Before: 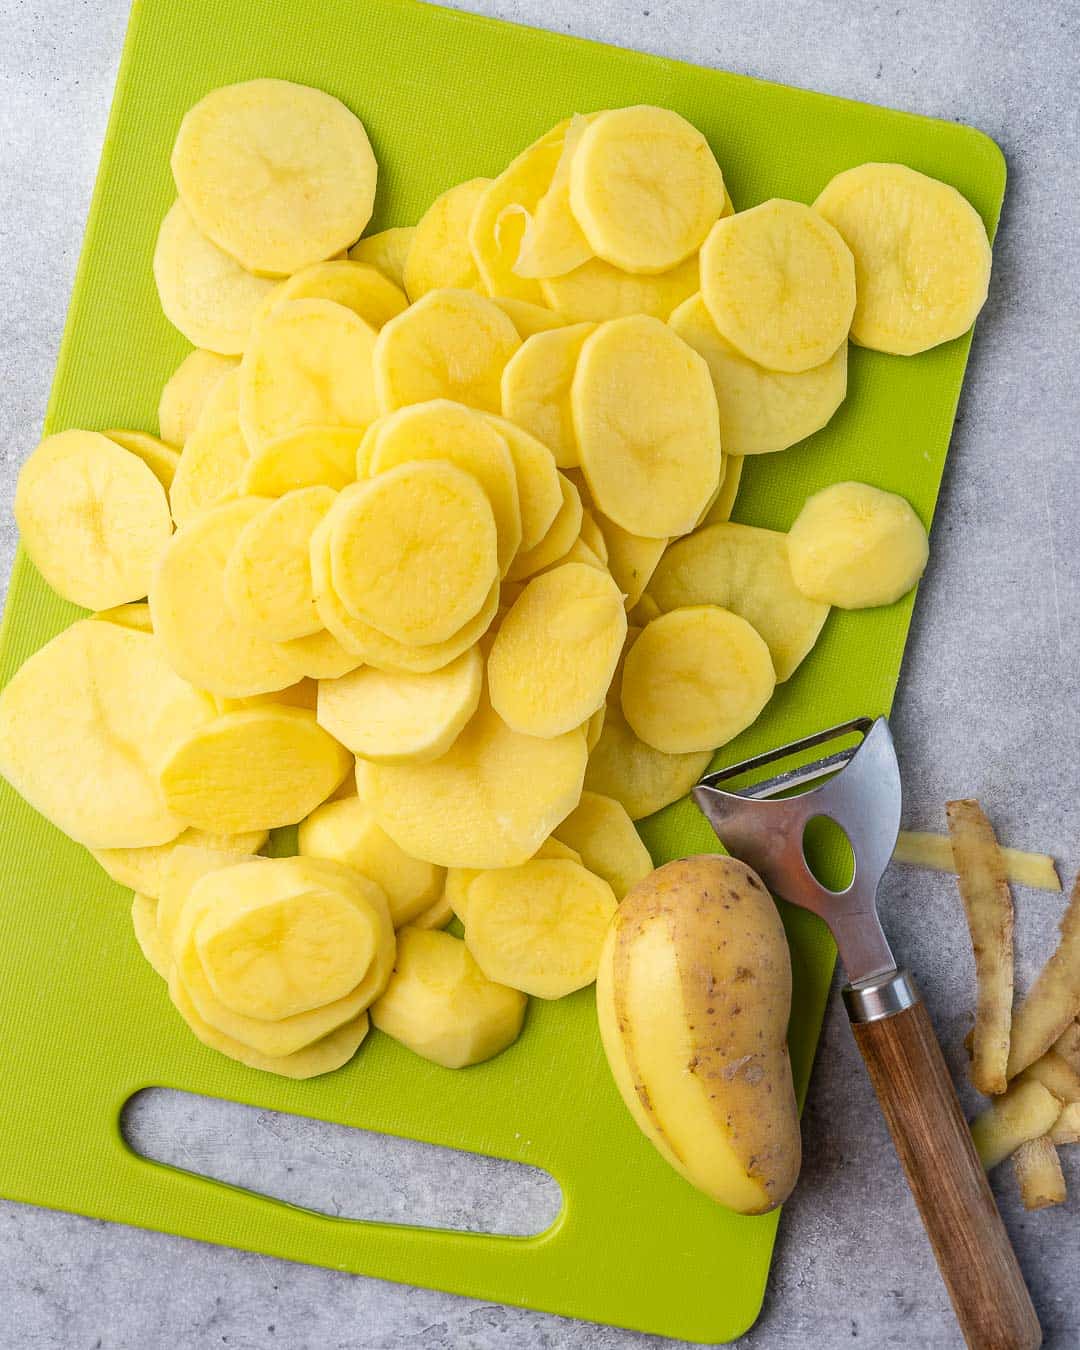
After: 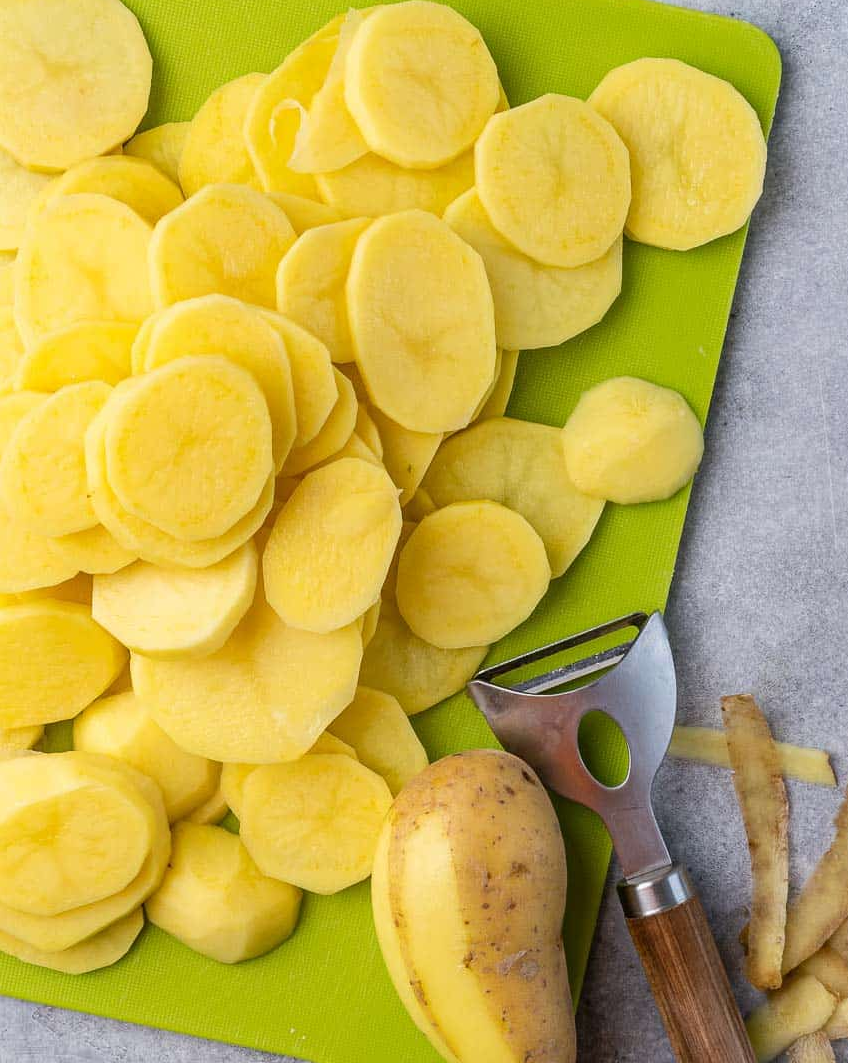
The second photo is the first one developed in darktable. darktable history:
crop and rotate: left 20.91%, top 7.789%, right 0.492%, bottom 13.468%
